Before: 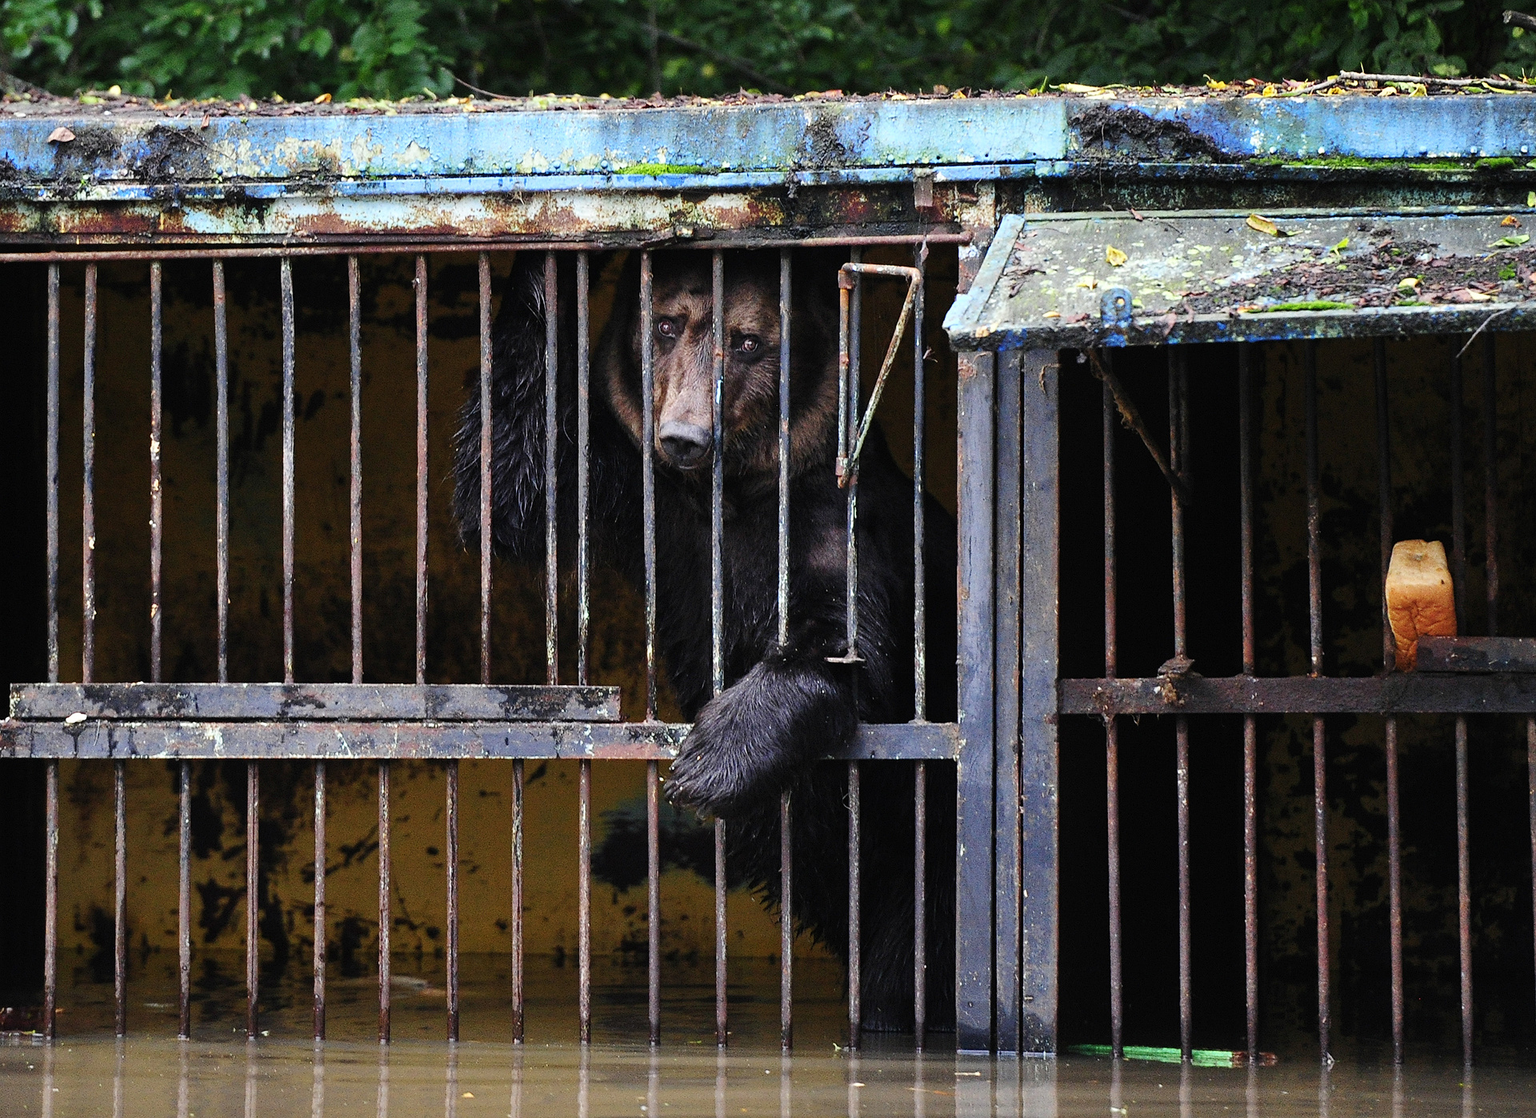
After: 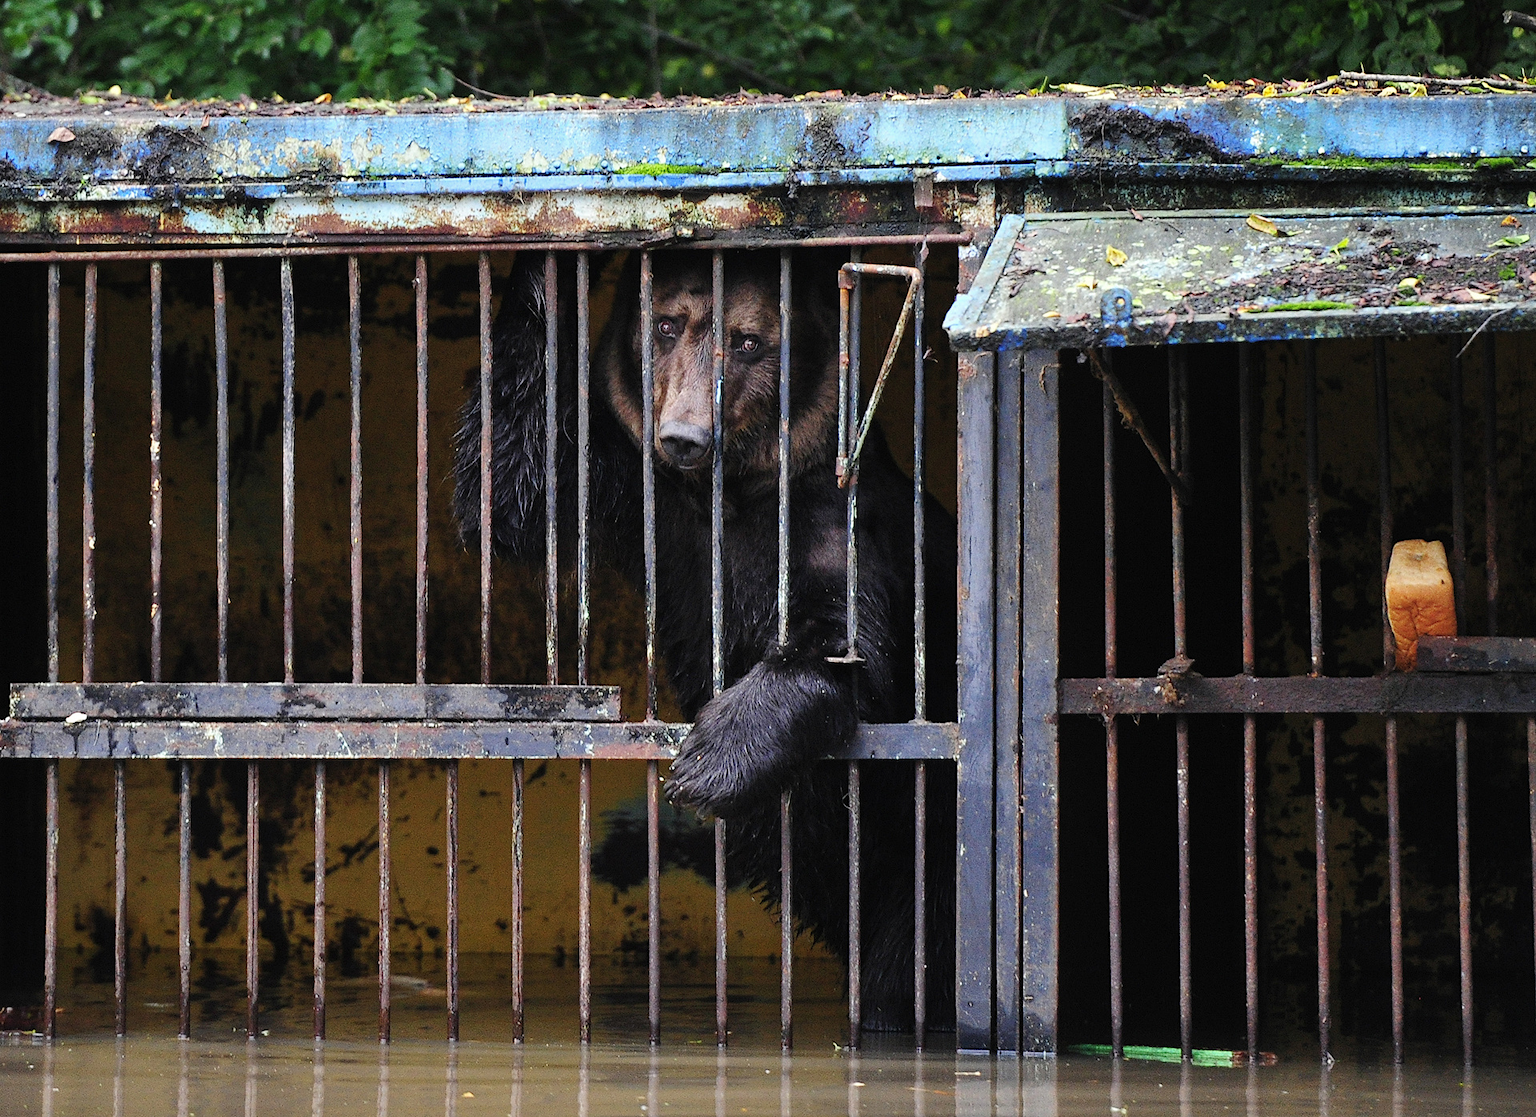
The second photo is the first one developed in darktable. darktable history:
shadows and highlights: shadows 25.47, highlights -26.21
